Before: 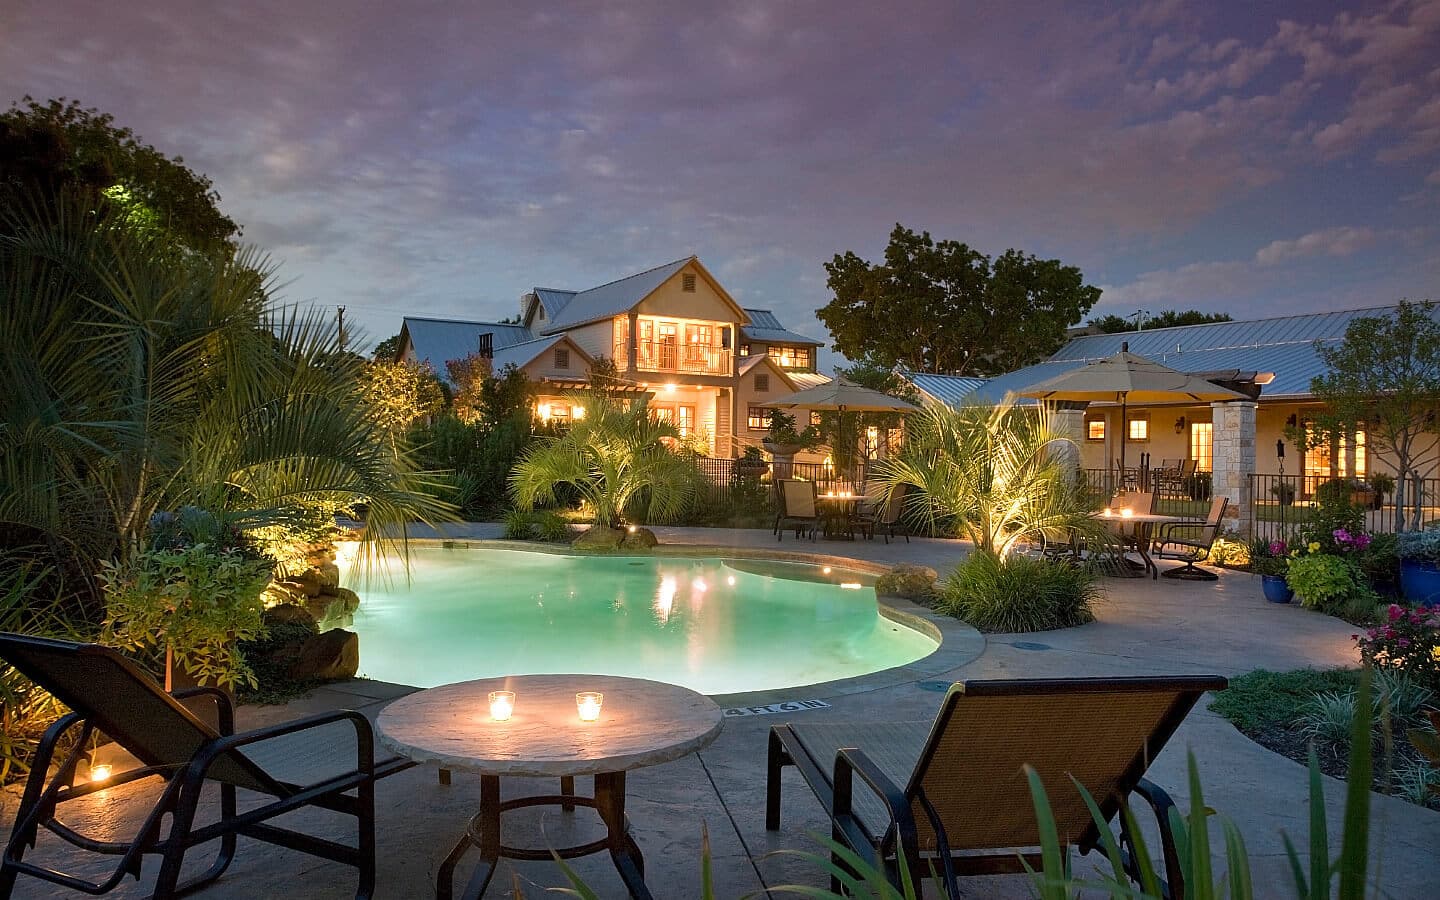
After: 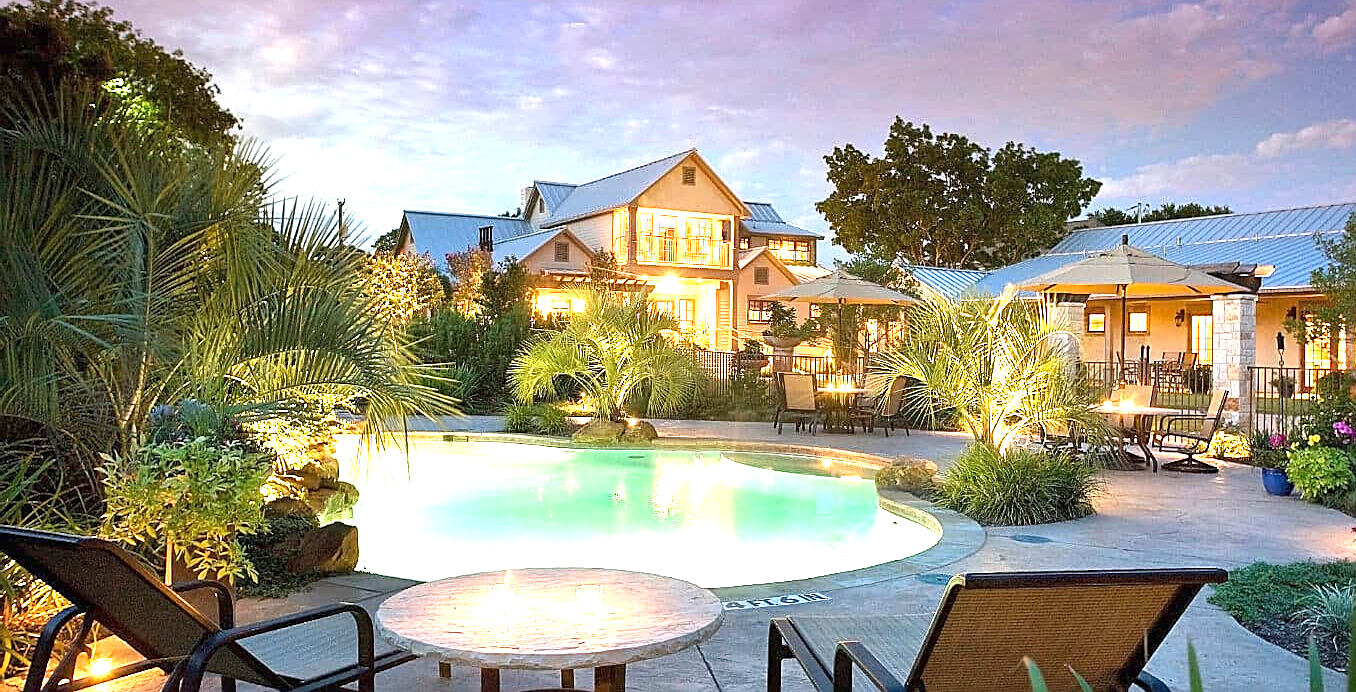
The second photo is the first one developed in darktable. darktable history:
exposure: black level correction 0, exposure 1.749 EV, compensate highlight preservation false
crop and rotate: angle 0.037°, top 11.948%, right 5.705%, bottom 10.983%
sharpen: on, module defaults
